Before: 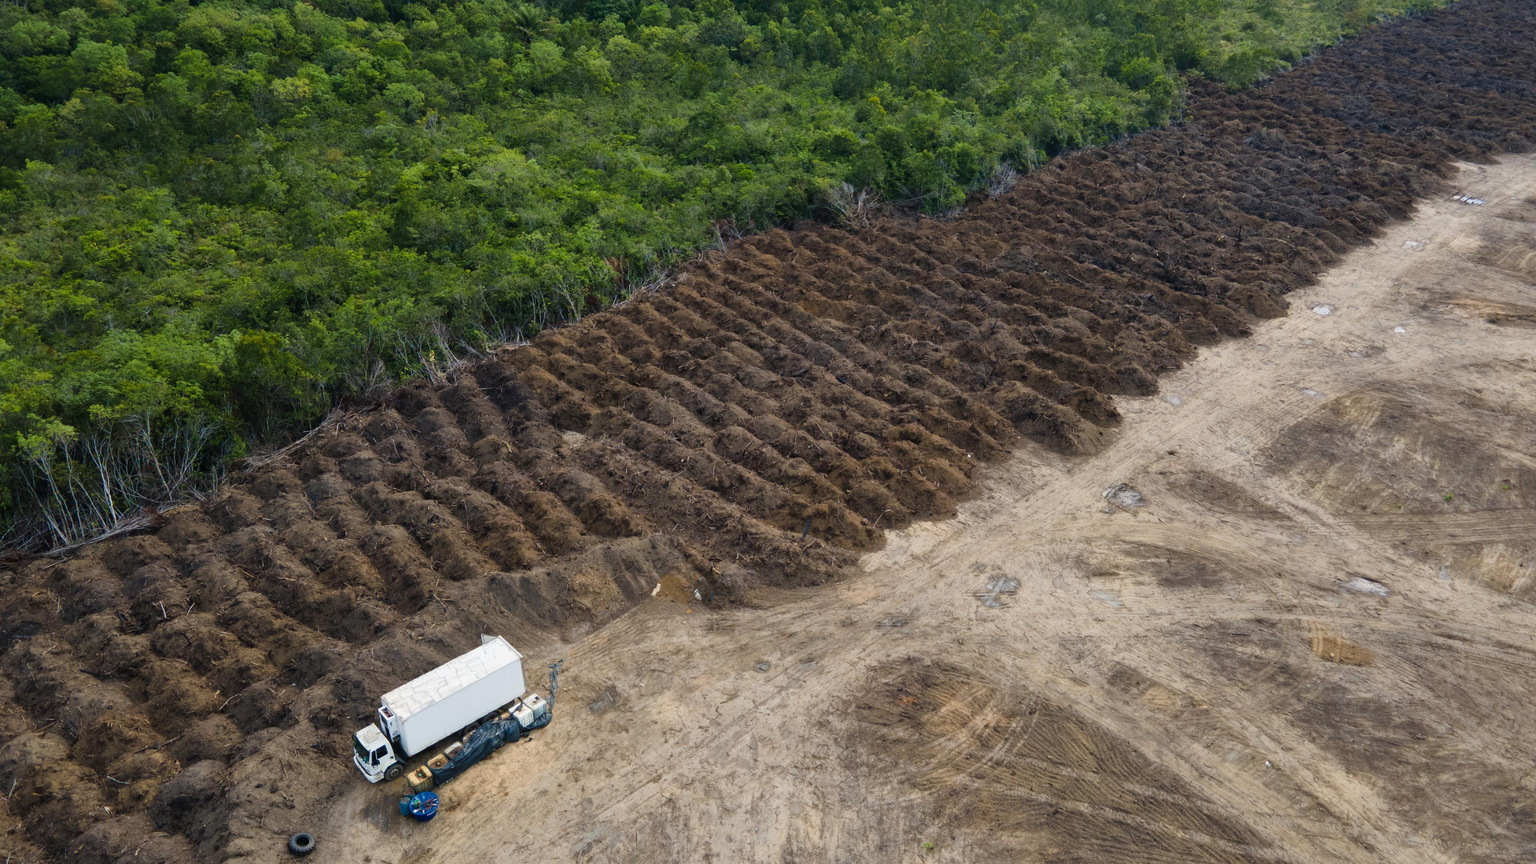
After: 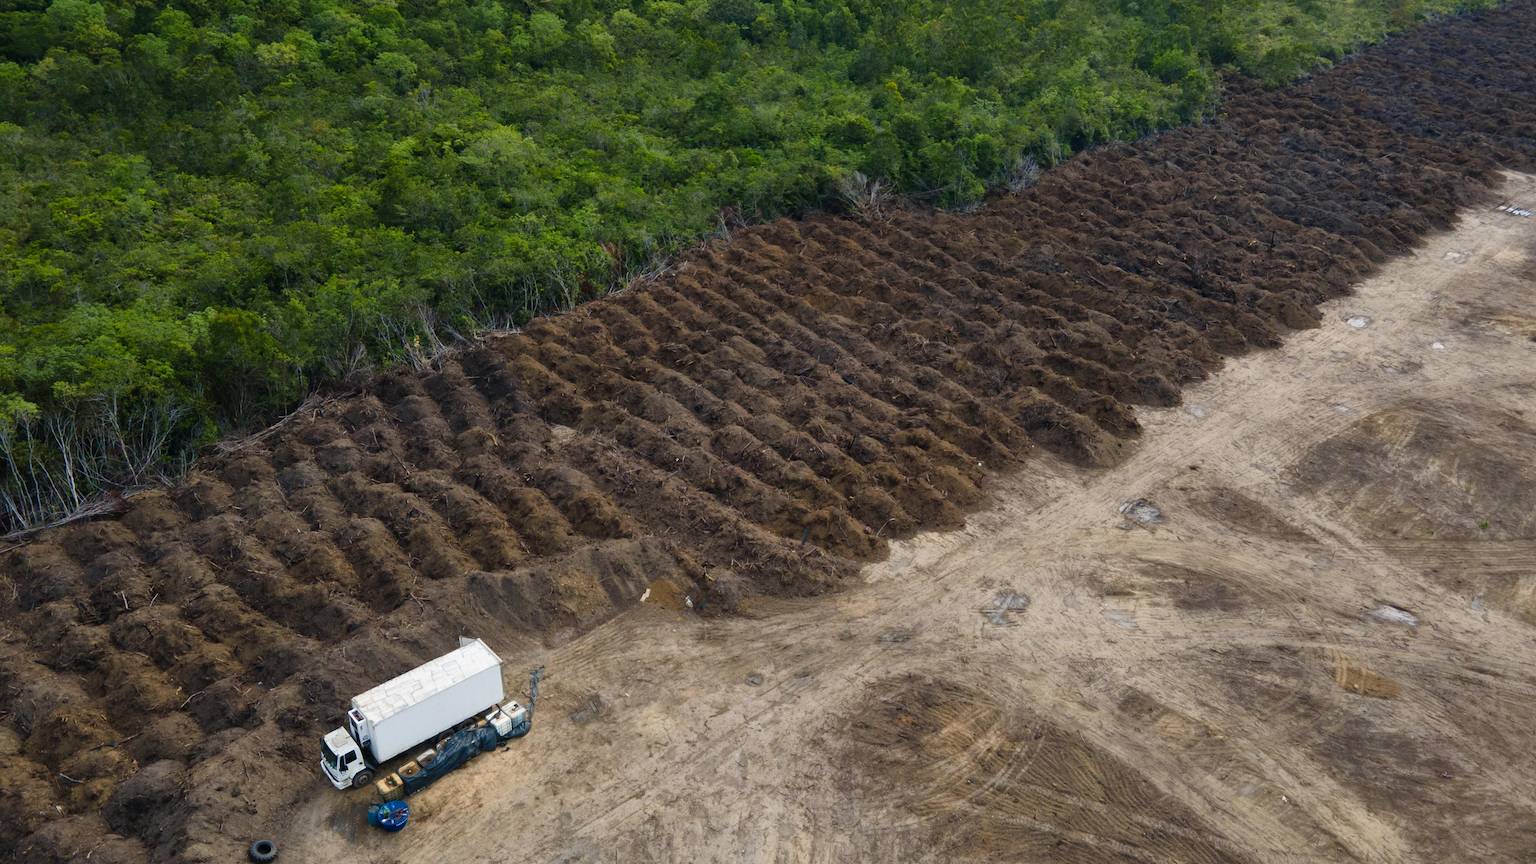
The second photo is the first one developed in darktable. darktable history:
crop and rotate: angle -1.79°
tone equalizer: on, module defaults
tone curve: curves: ch0 [(0, 0) (0.641, 0.595) (1, 1)], color space Lab, independent channels, preserve colors none
